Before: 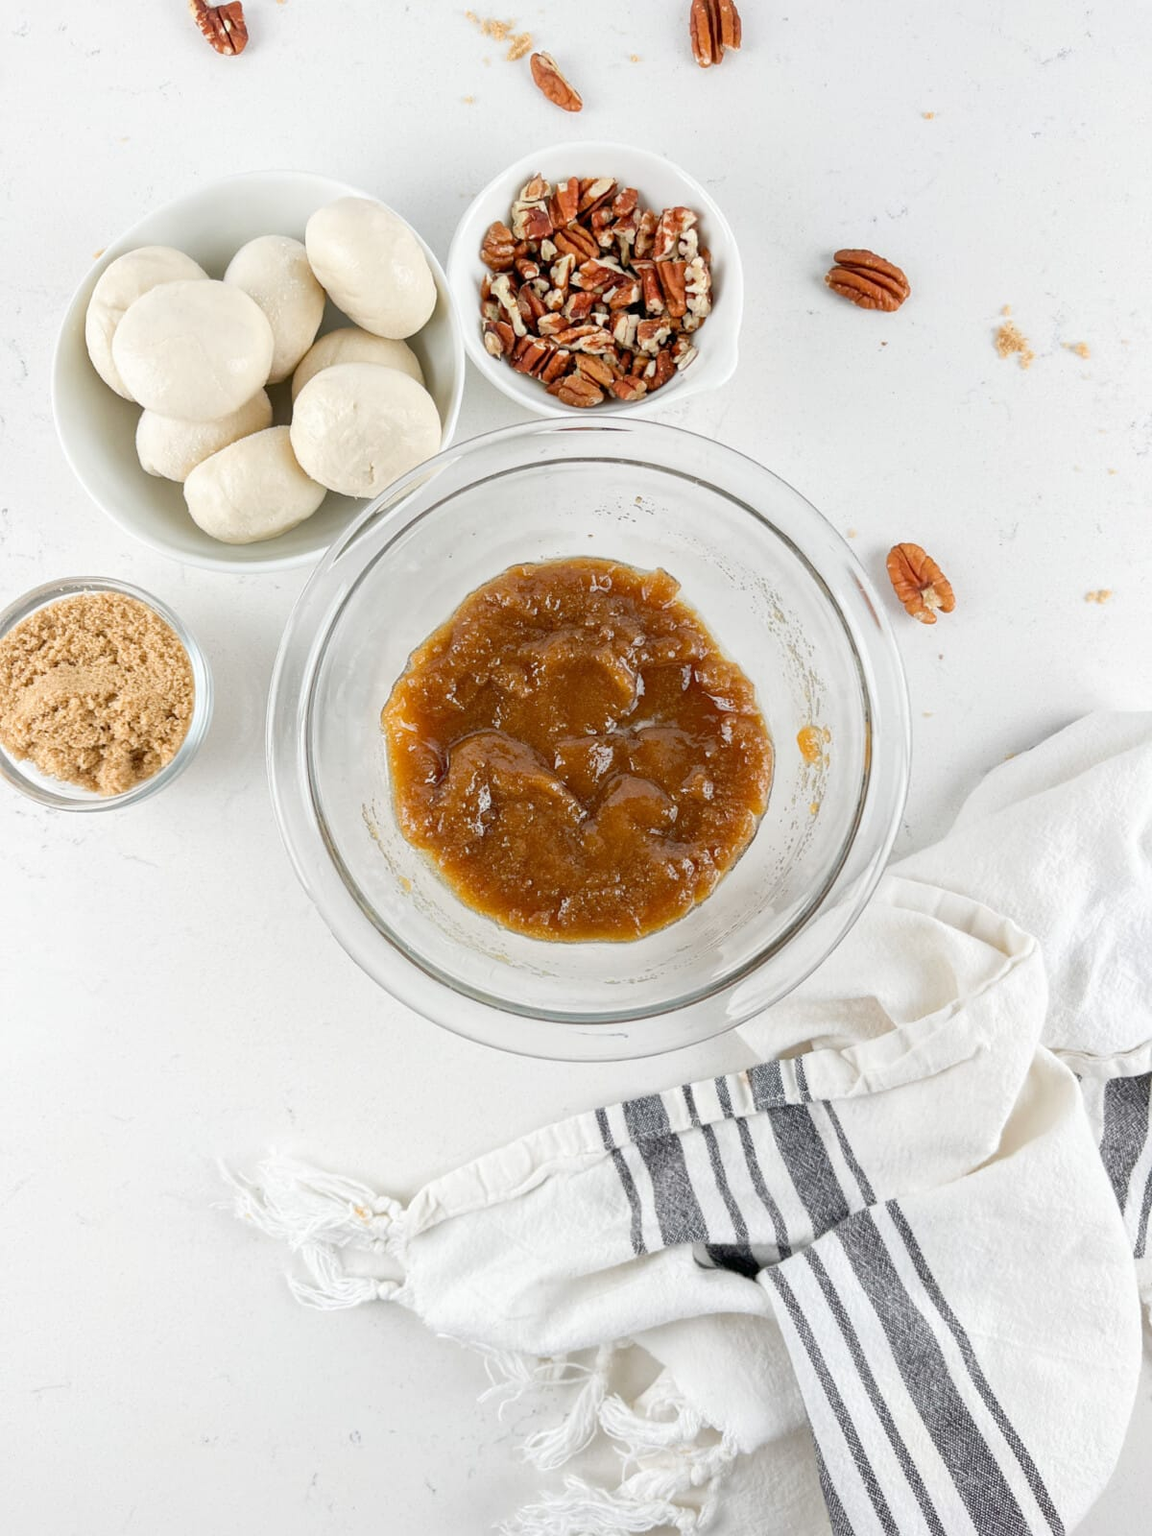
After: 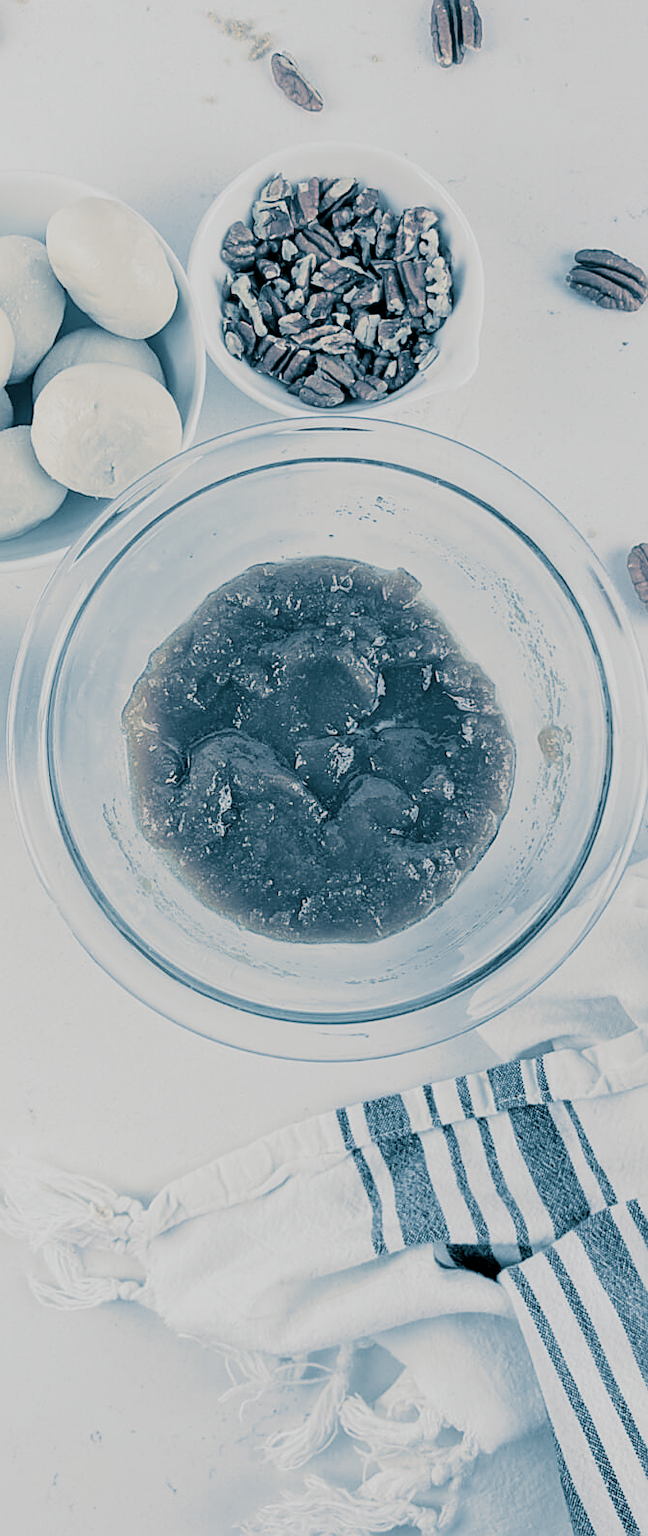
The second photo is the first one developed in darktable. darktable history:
color zones: curves: ch0 [(0, 0.559) (0.153, 0.551) (0.229, 0.5) (0.429, 0.5) (0.571, 0.5) (0.714, 0.5) (0.857, 0.5) (1, 0.559)]; ch1 [(0, 0.417) (0.112, 0.336) (0.213, 0.26) (0.429, 0.34) (0.571, 0.35) (0.683, 0.331) (0.857, 0.344) (1, 0.417)]
split-toning: shadows › hue 212.4°, balance -70
filmic rgb: black relative exposure -7.65 EV, white relative exposure 4.56 EV, hardness 3.61
crop and rotate: left 22.516%, right 21.234%
sharpen: on, module defaults
